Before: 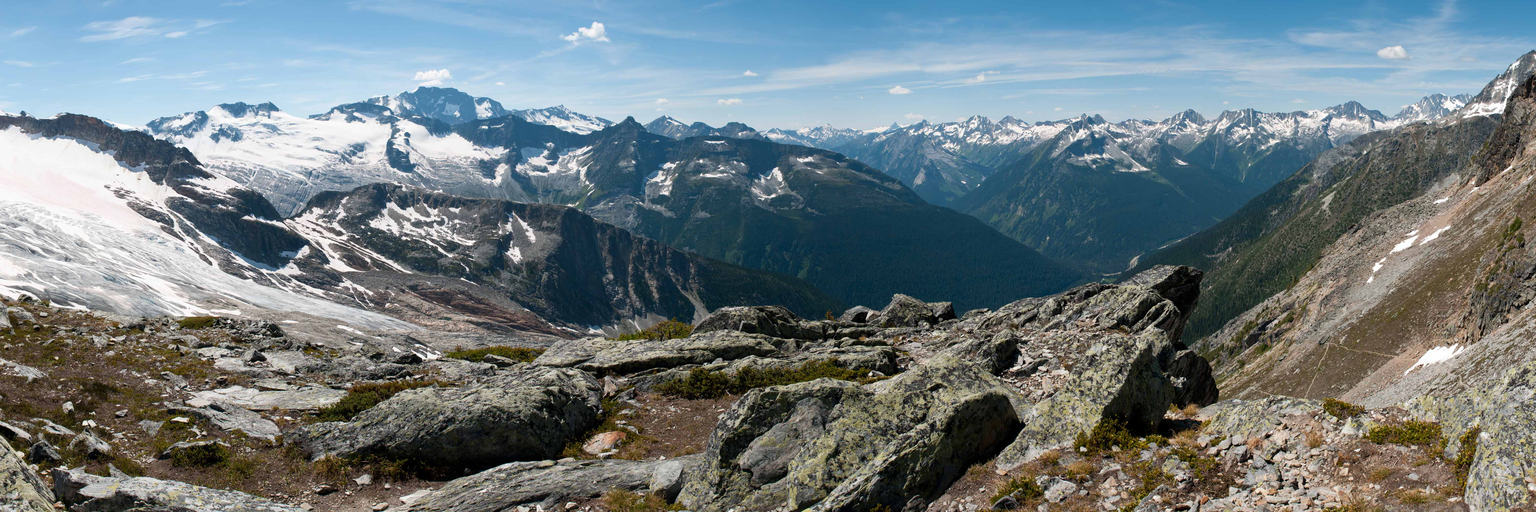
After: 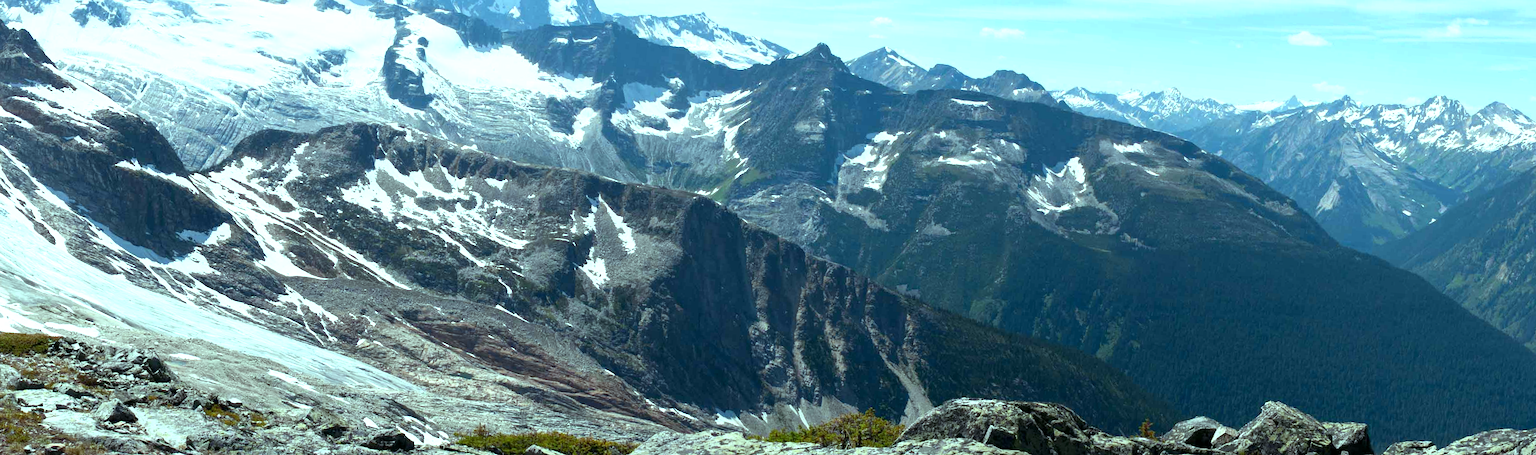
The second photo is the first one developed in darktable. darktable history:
color balance: mode lift, gamma, gain (sRGB), lift [0.997, 0.979, 1.021, 1.011], gamma [1, 1.084, 0.916, 0.998], gain [1, 0.87, 1.13, 1.101], contrast 4.55%, contrast fulcrum 38.24%, output saturation 104.09%
crop and rotate: angle -4.99°, left 2.122%, top 6.945%, right 27.566%, bottom 30.519%
exposure: black level correction 0.001, exposure 0.5 EV, compensate exposure bias true, compensate highlight preservation false
